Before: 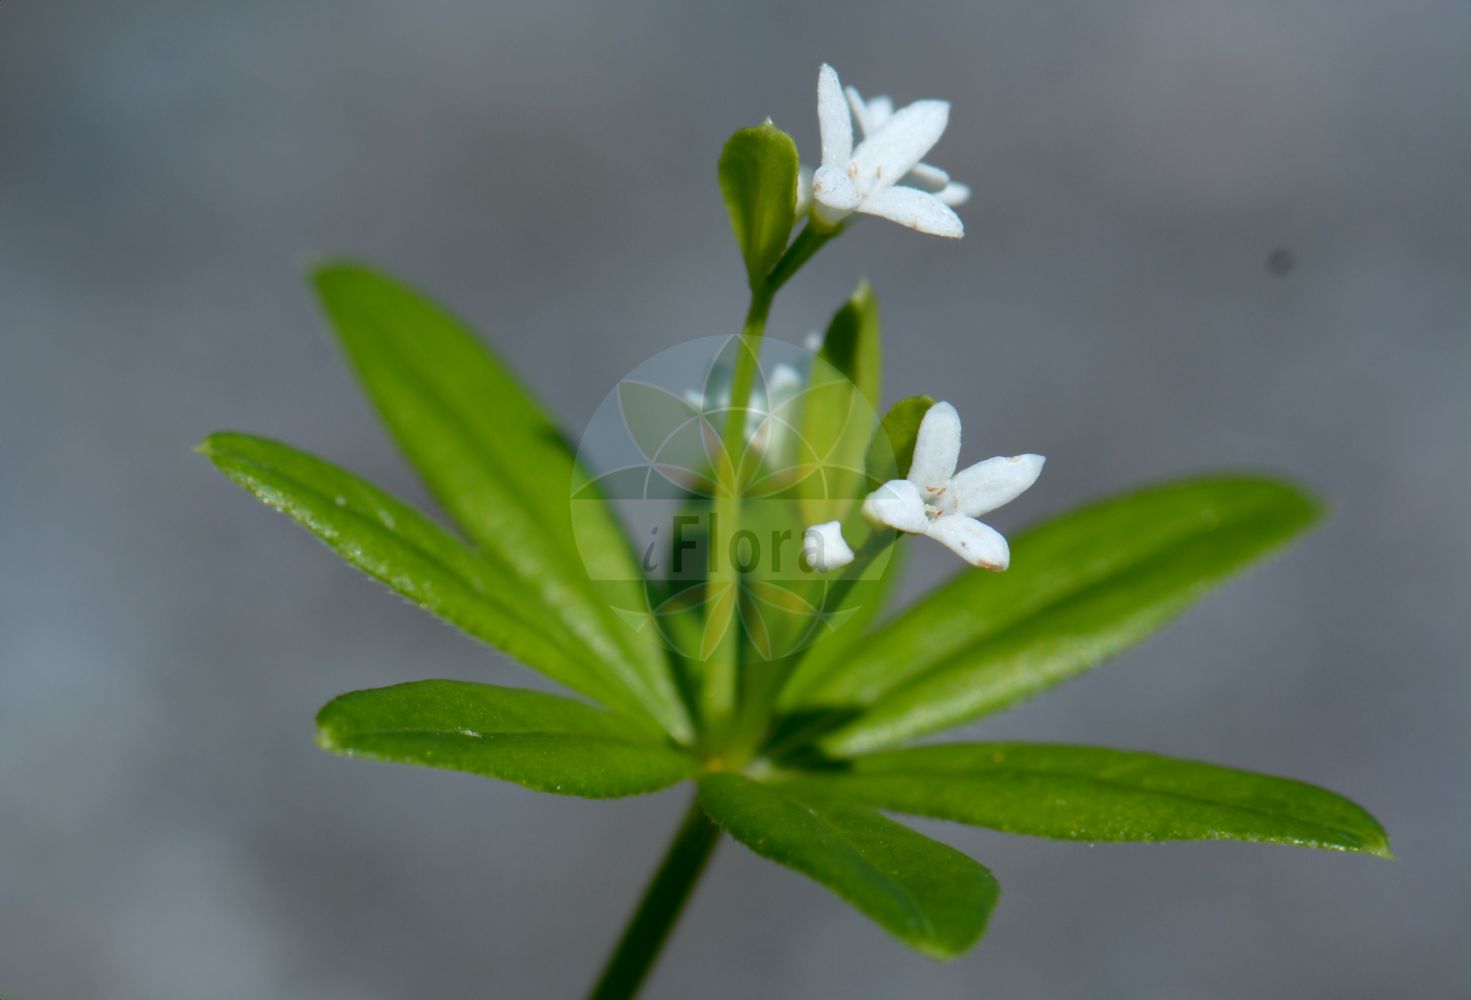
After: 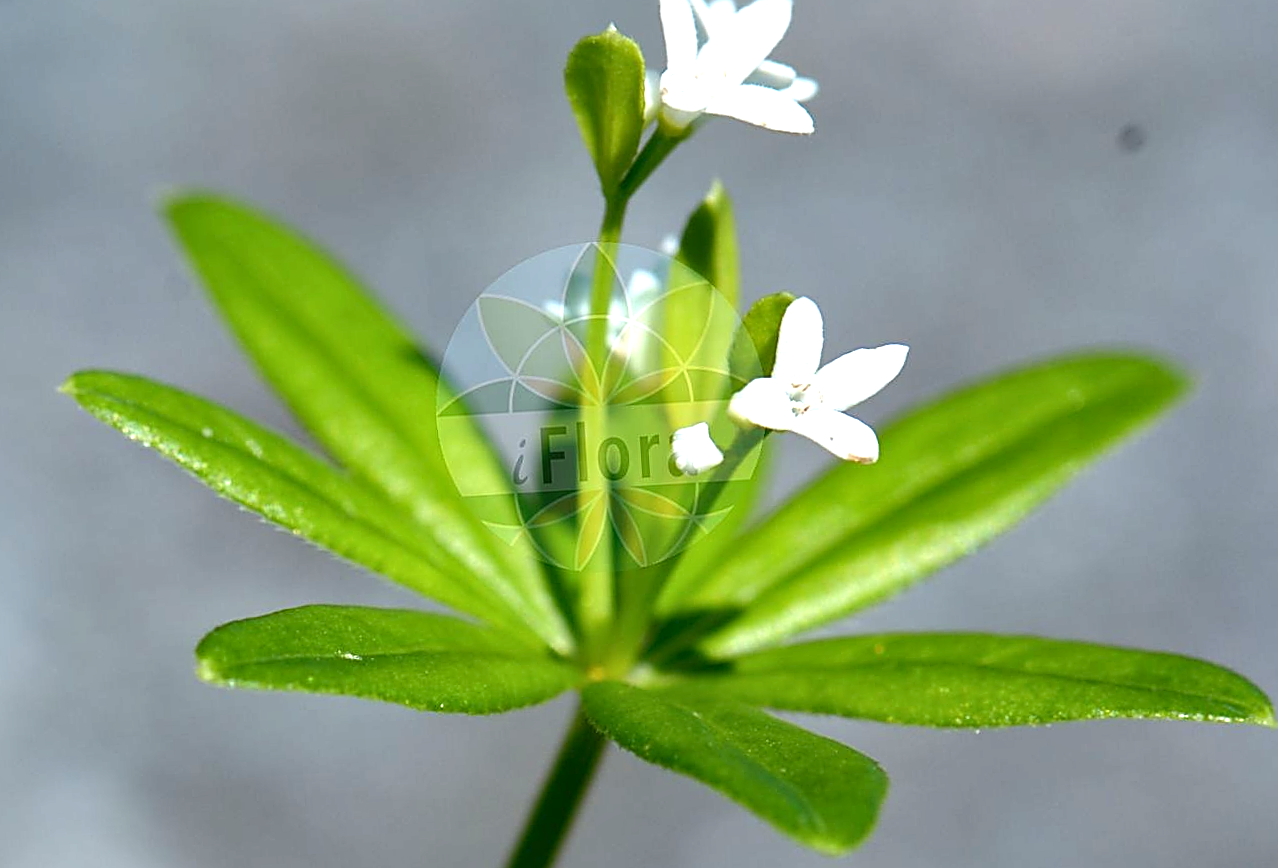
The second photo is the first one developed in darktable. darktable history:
crop and rotate: angle 3.4°, left 5.651%, top 5.718%
sharpen: amount 1.012
exposure: black level correction 0, exposure 1.102 EV, compensate exposure bias true, compensate highlight preservation false
local contrast: mode bilateral grid, contrast 21, coarseness 49, detail 119%, midtone range 0.2
